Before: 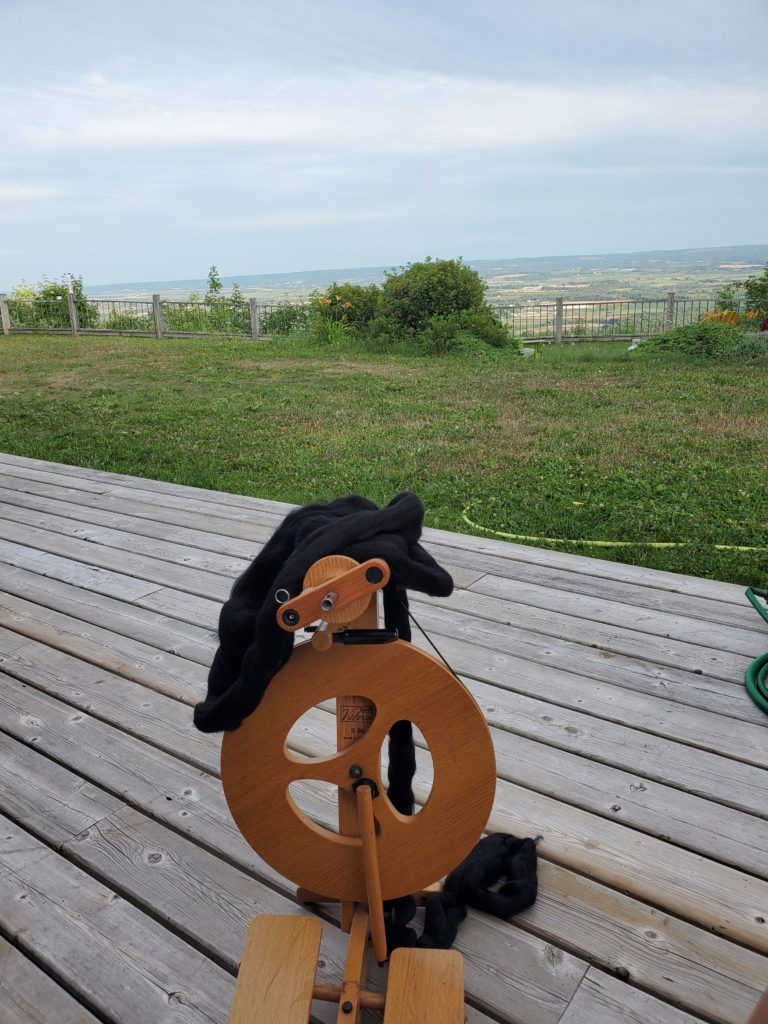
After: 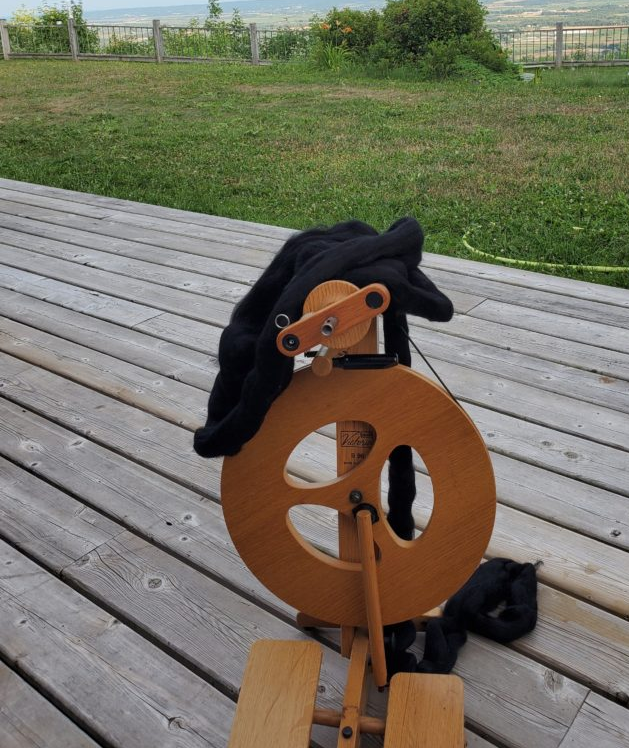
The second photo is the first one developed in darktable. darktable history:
crop: top 26.902%, right 18.055%
